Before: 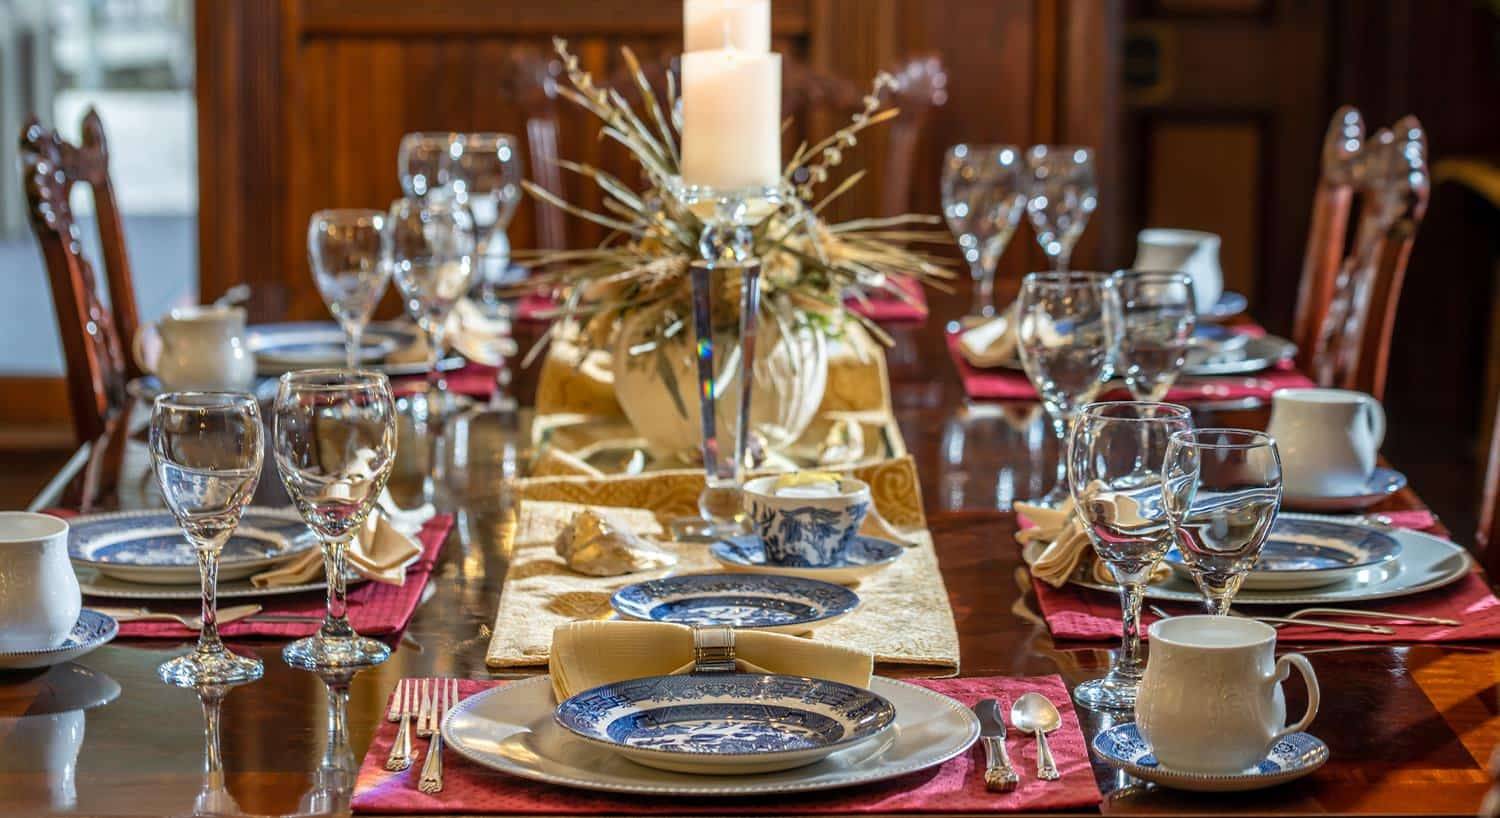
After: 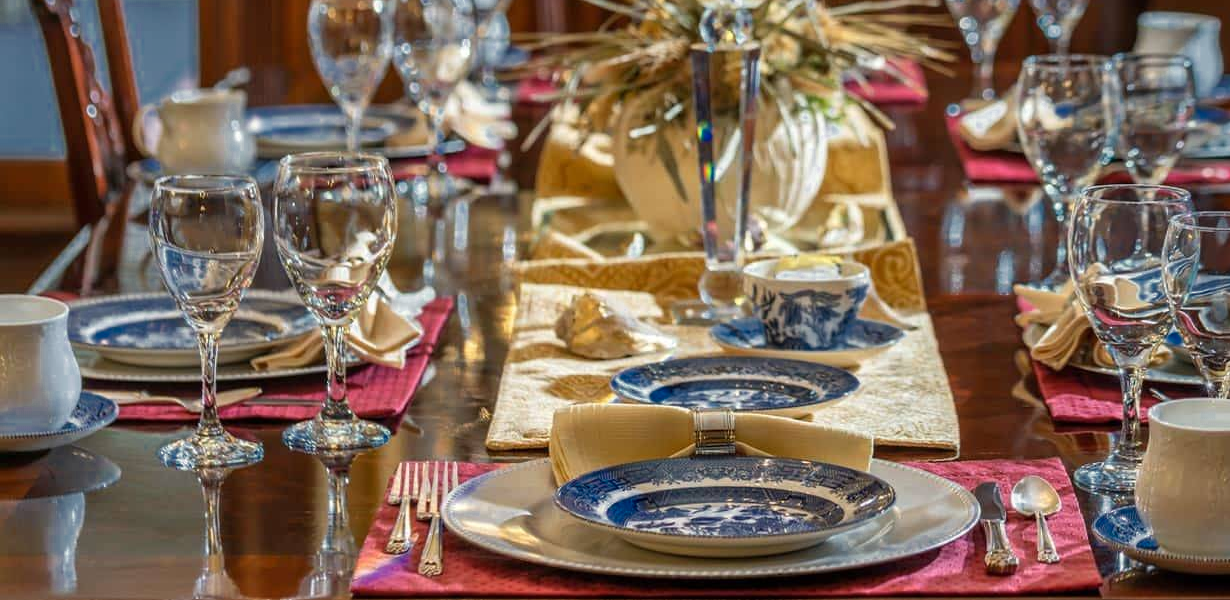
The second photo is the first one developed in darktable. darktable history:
color zones: curves: ch0 [(0, 0.497) (0.143, 0.5) (0.286, 0.5) (0.429, 0.483) (0.571, 0.116) (0.714, -0.006) (0.857, 0.28) (1, 0.497)]
crop: top 26.531%, right 17.959%
